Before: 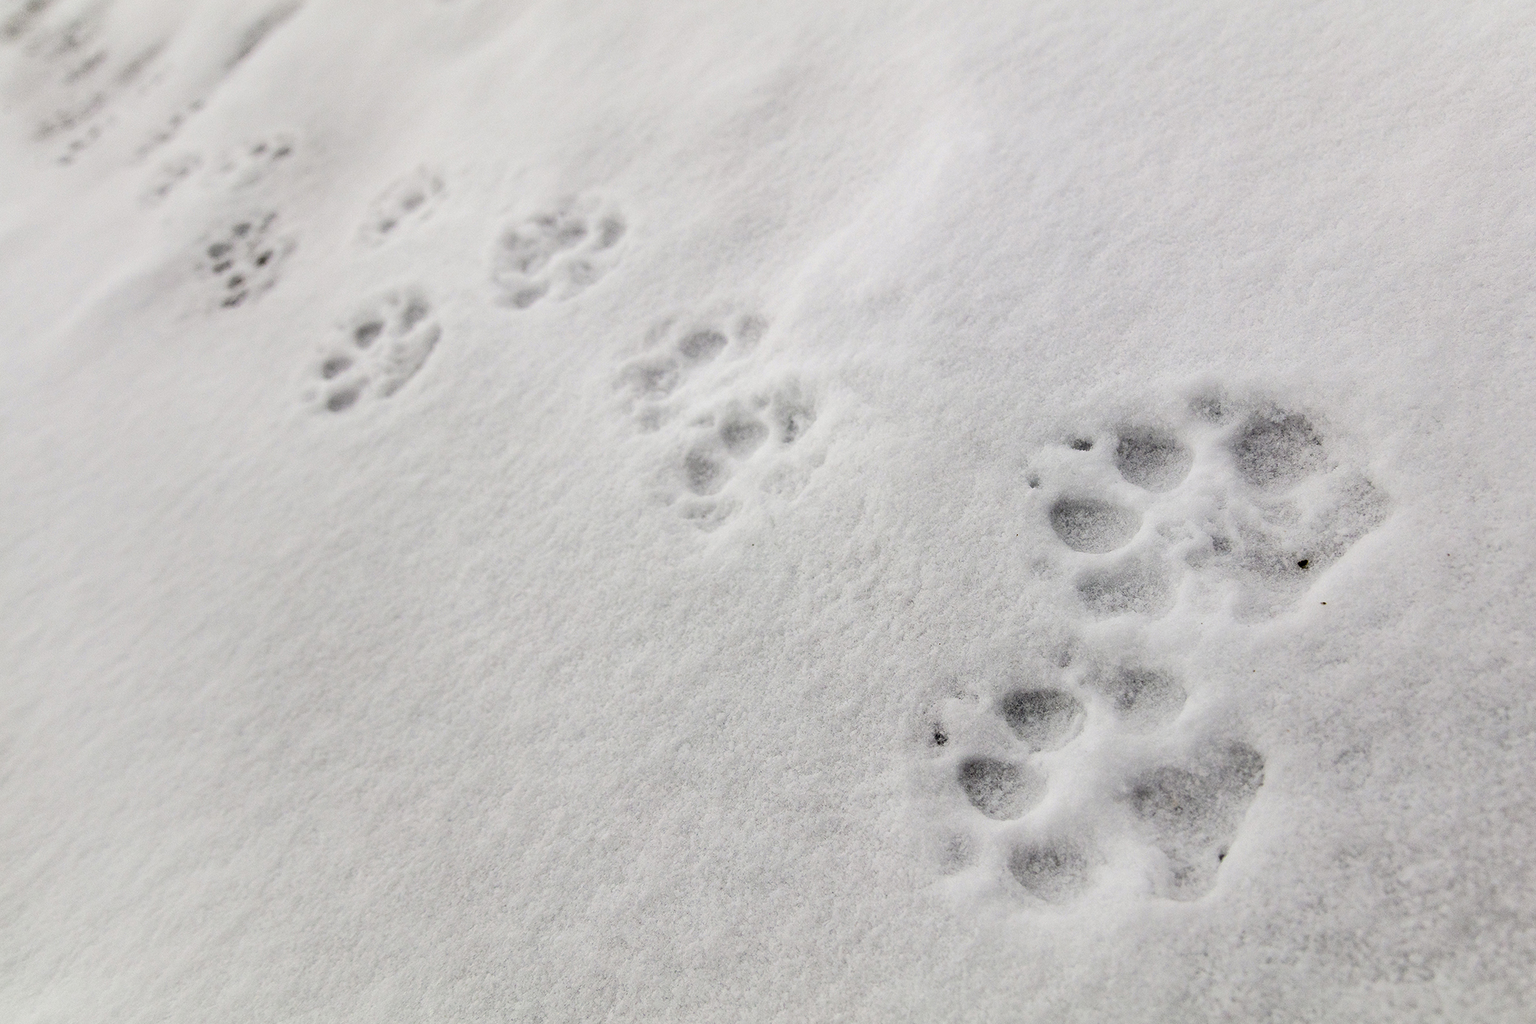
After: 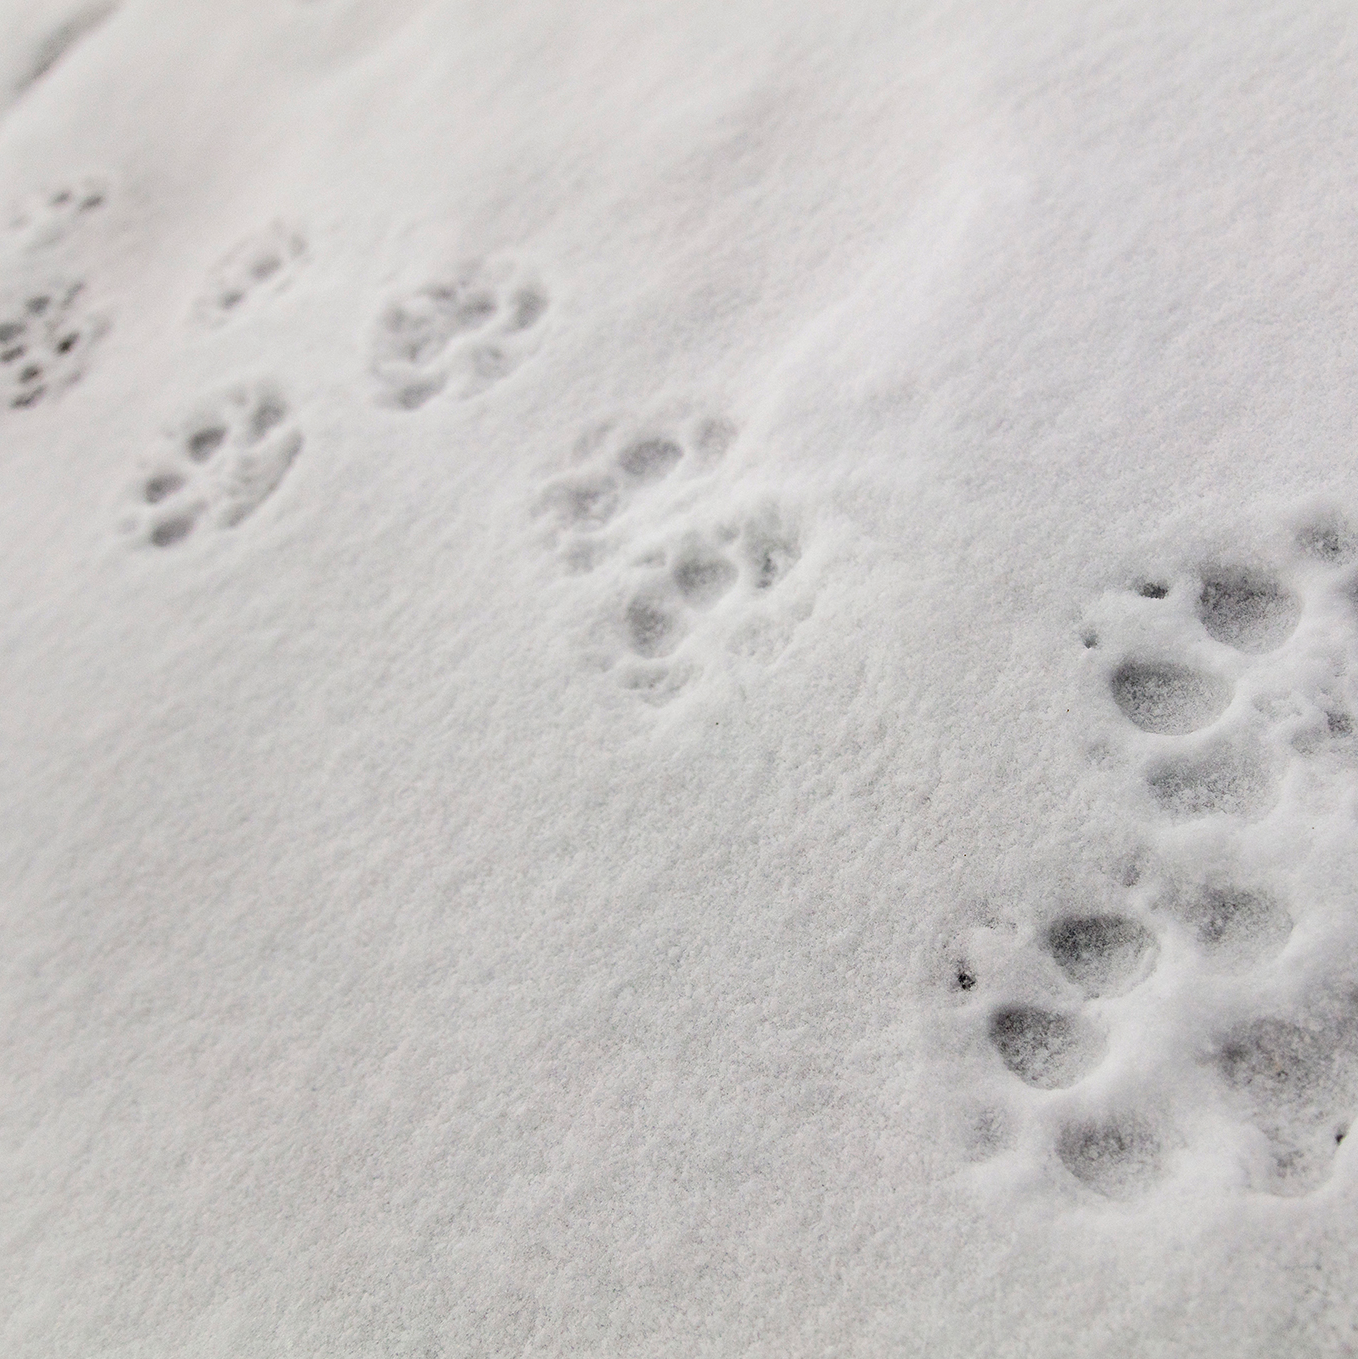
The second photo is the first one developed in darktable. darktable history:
crop and rotate: left 13.891%, right 19.516%
